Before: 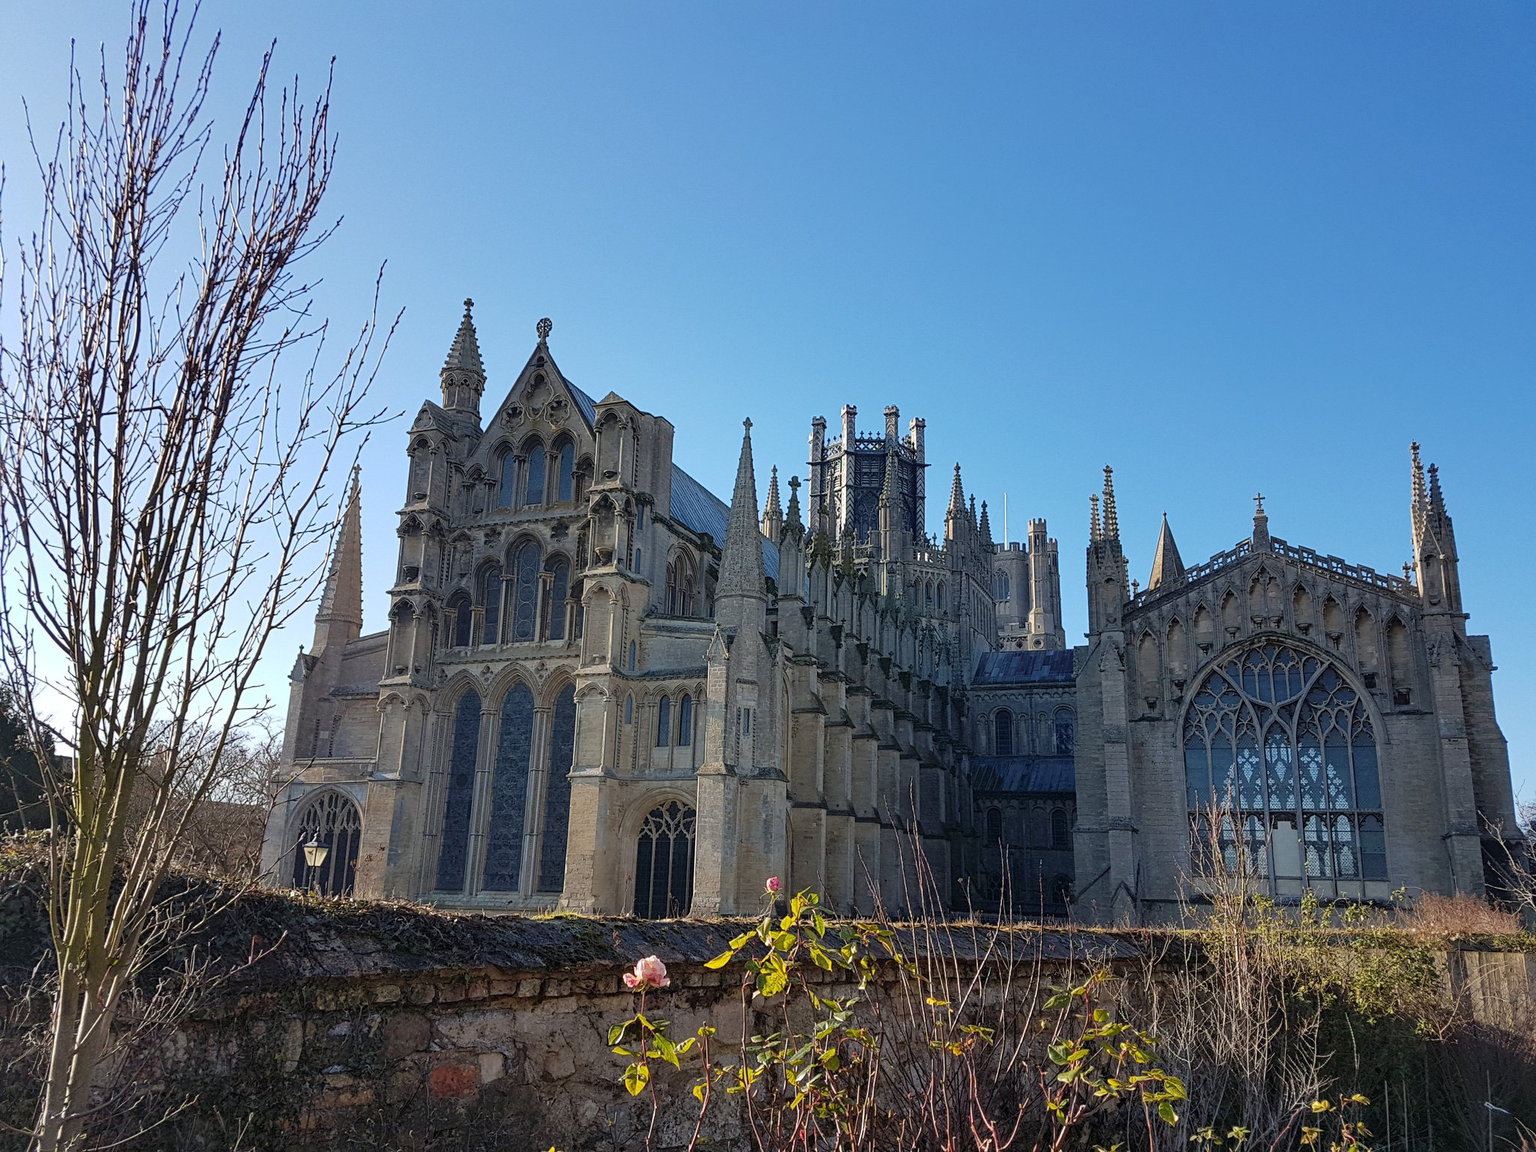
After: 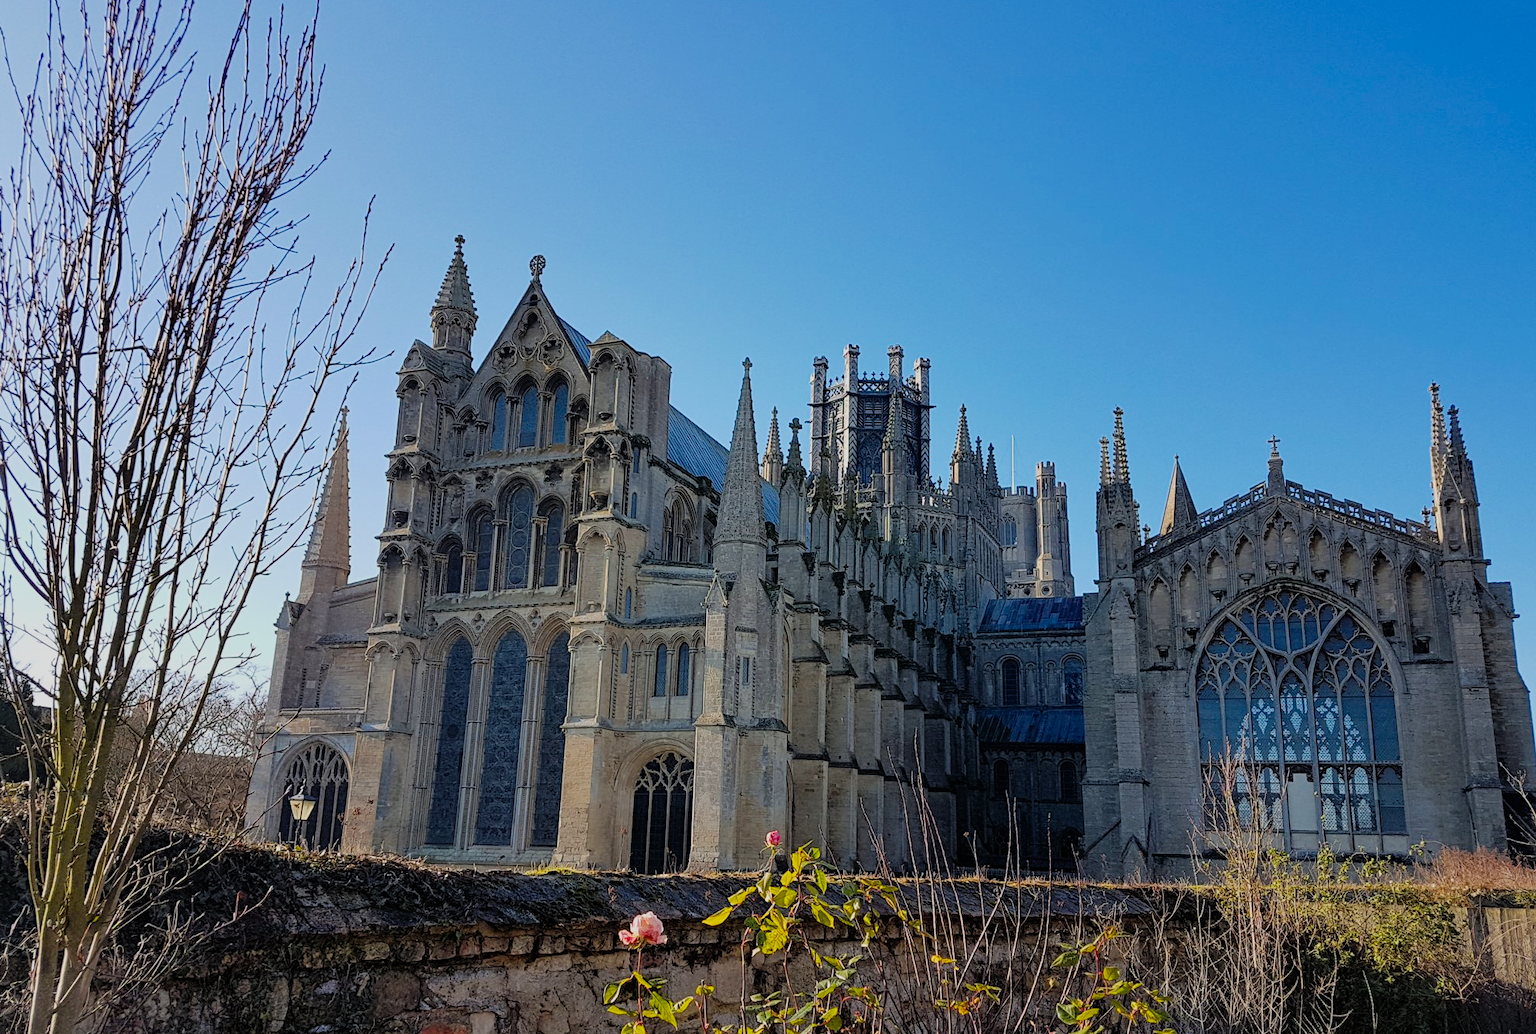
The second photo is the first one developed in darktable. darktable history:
tone equalizer: on, module defaults
crop: left 1.507%, top 6.147%, right 1.379%, bottom 6.637%
exposure: black level correction 0.001, exposure 0.14 EV, compensate highlight preservation false
filmic rgb: black relative exposure -7.75 EV, white relative exposure 4.4 EV, threshold 3 EV, hardness 3.76, latitude 38.11%, contrast 0.966, highlights saturation mix 10%, shadows ↔ highlights balance 4.59%, color science v4 (2020), enable highlight reconstruction true
